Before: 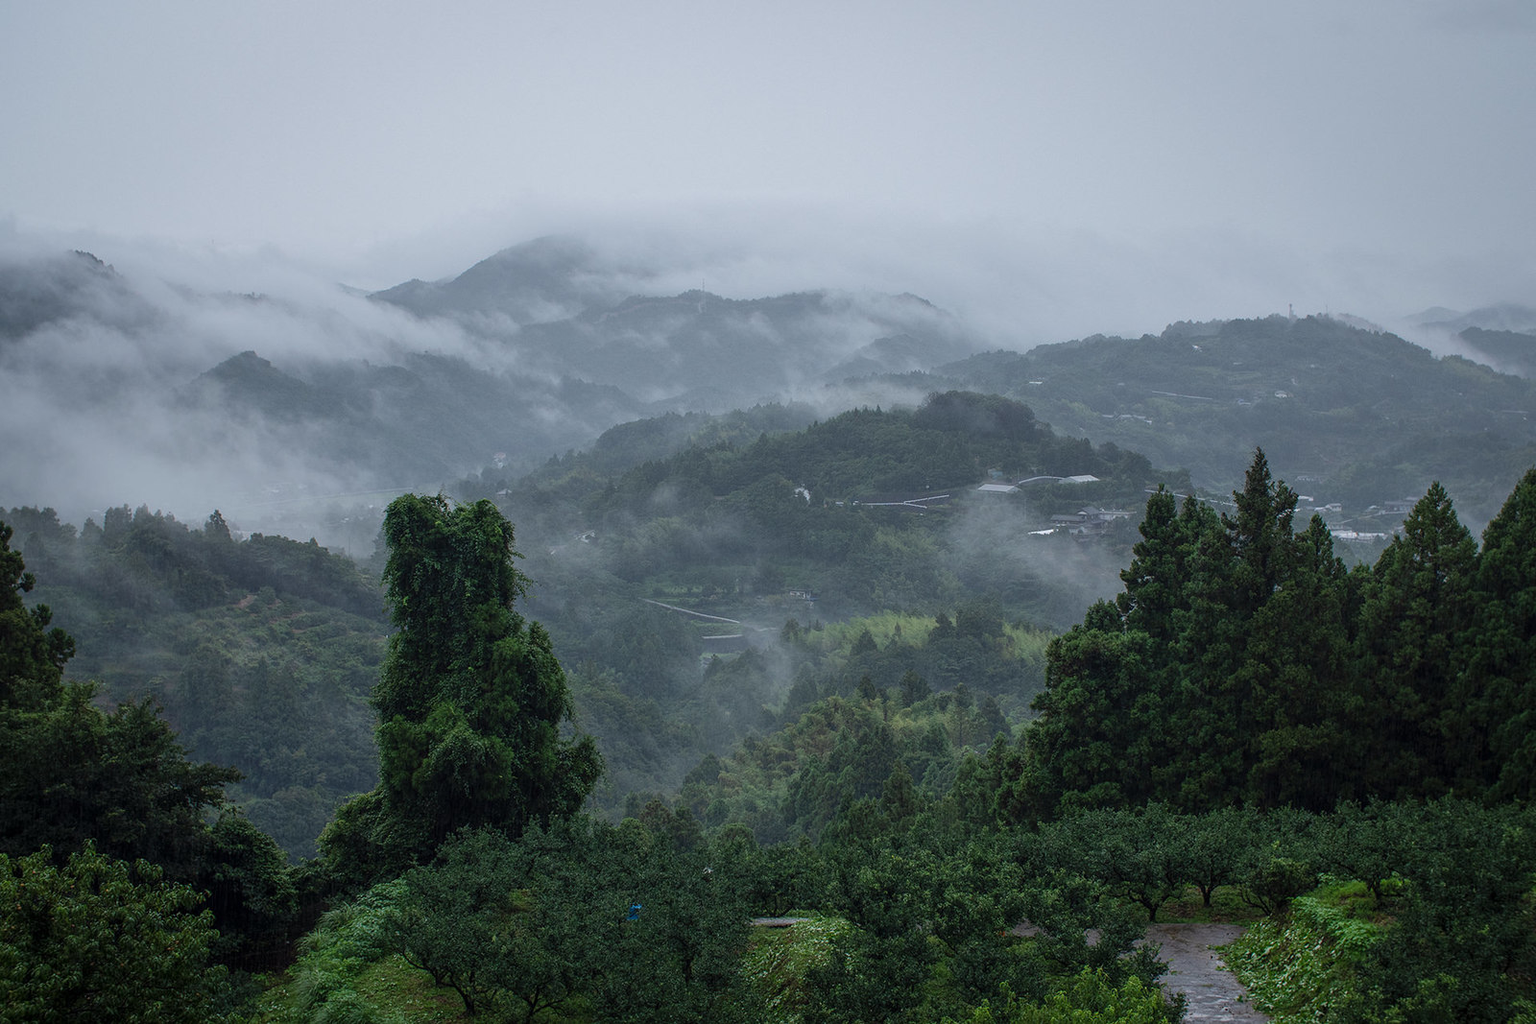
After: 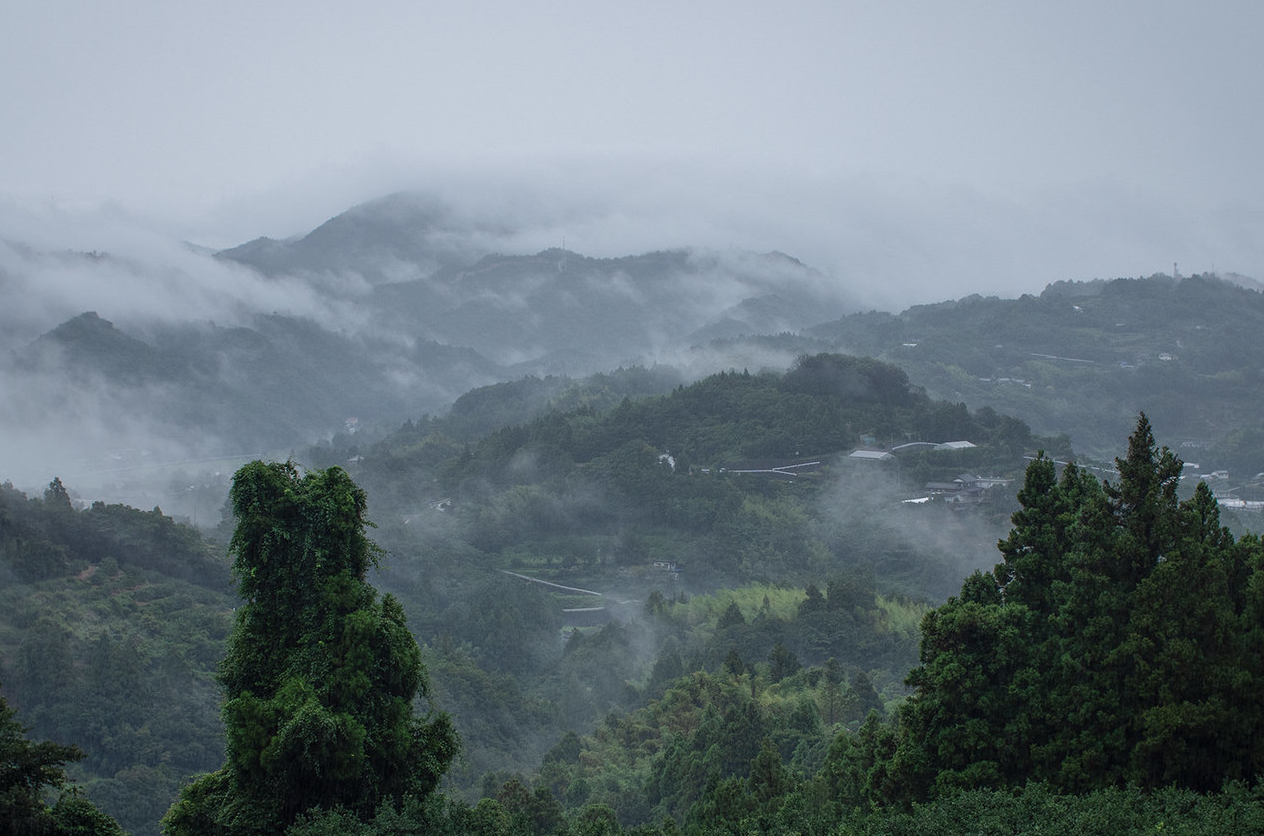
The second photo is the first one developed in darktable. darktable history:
crop and rotate: left 10.589%, top 5.078%, right 10.361%, bottom 16.537%
